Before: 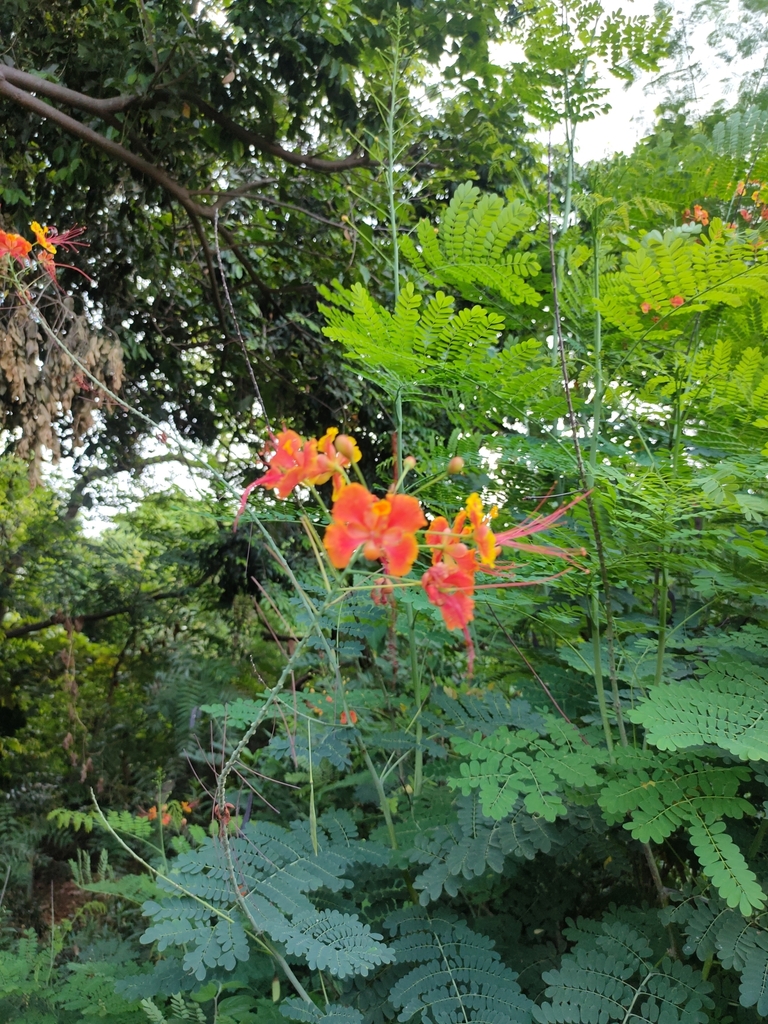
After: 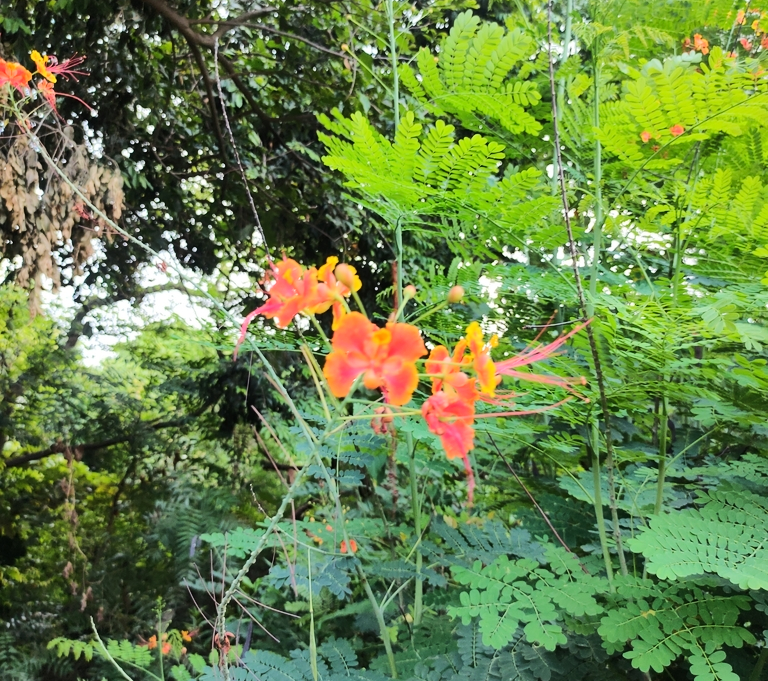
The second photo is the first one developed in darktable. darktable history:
rgb curve: curves: ch0 [(0, 0) (0.284, 0.292) (0.505, 0.644) (1, 1)], compensate middle gray true
crop: top 16.727%, bottom 16.727%
